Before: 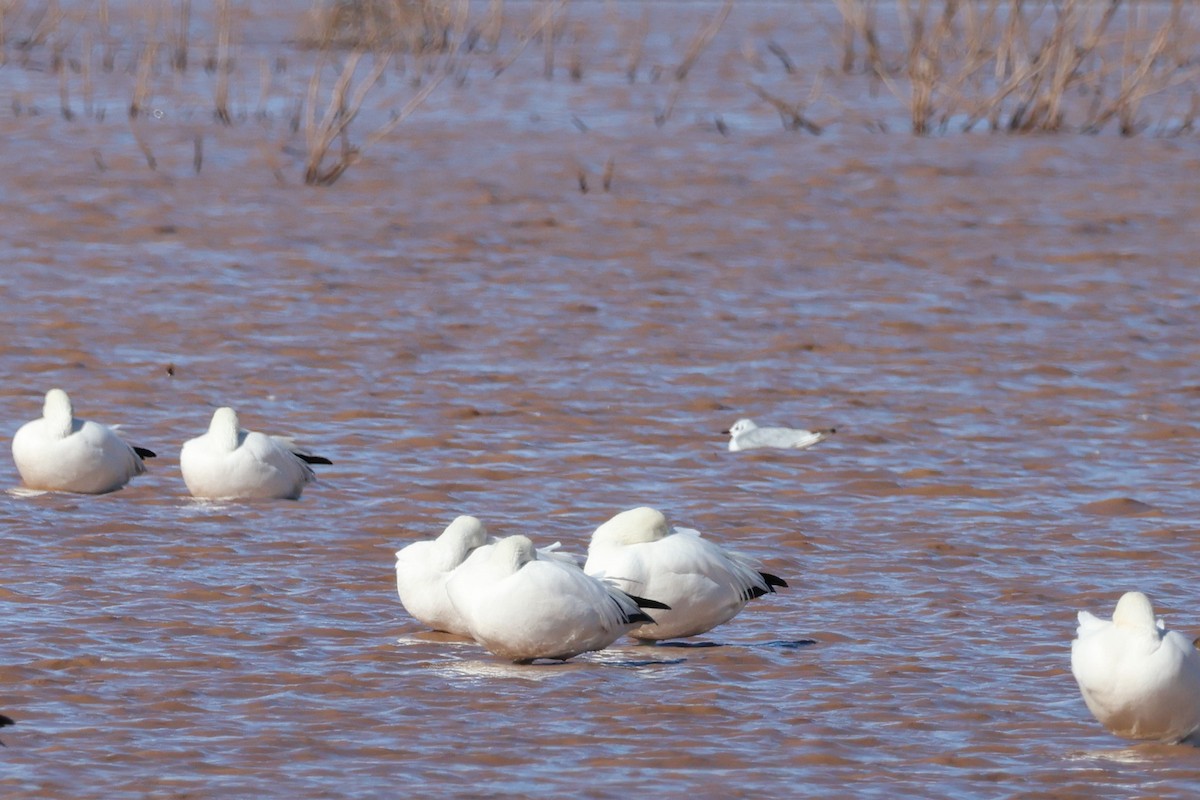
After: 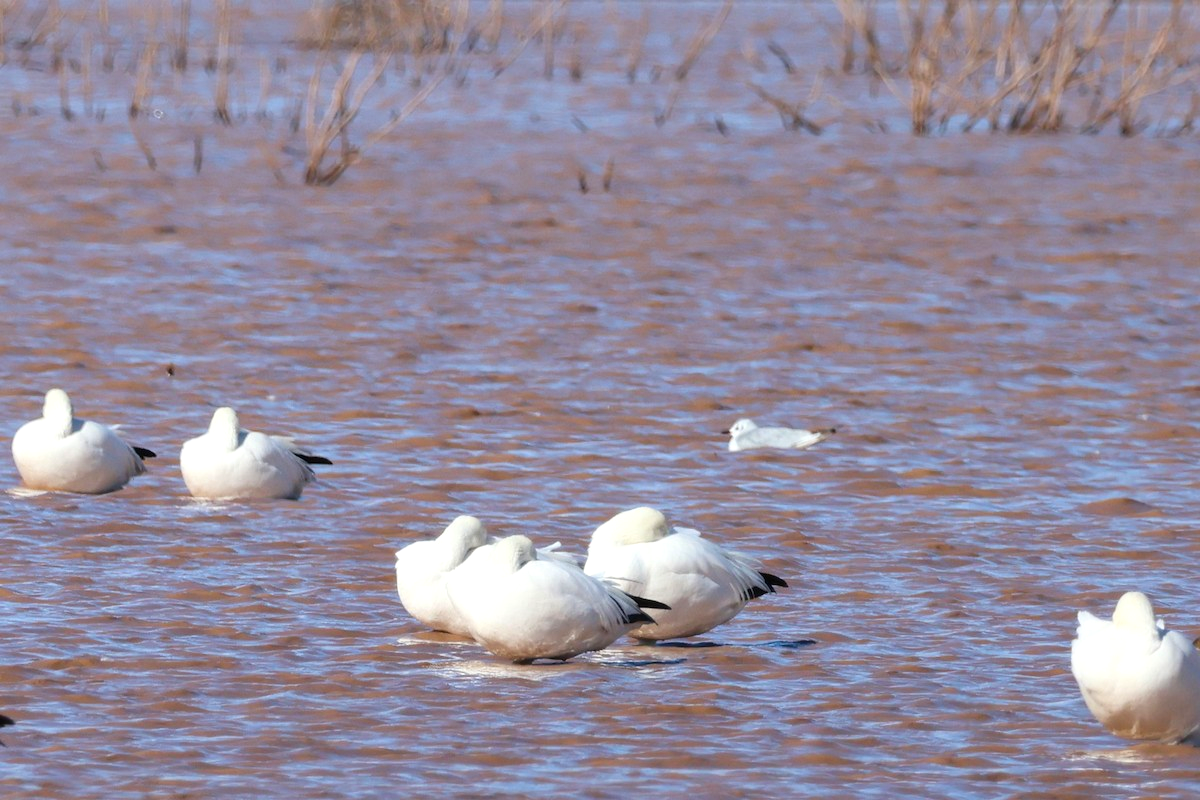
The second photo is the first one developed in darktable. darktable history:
color balance rgb: highlights gain › luminance 17.441%, perceptual saturation grading › global saturation 2.628%, global vibrance 20%
contrast brightness saturation: contrast 0.102, brightness 0.029, saturation 0.087
